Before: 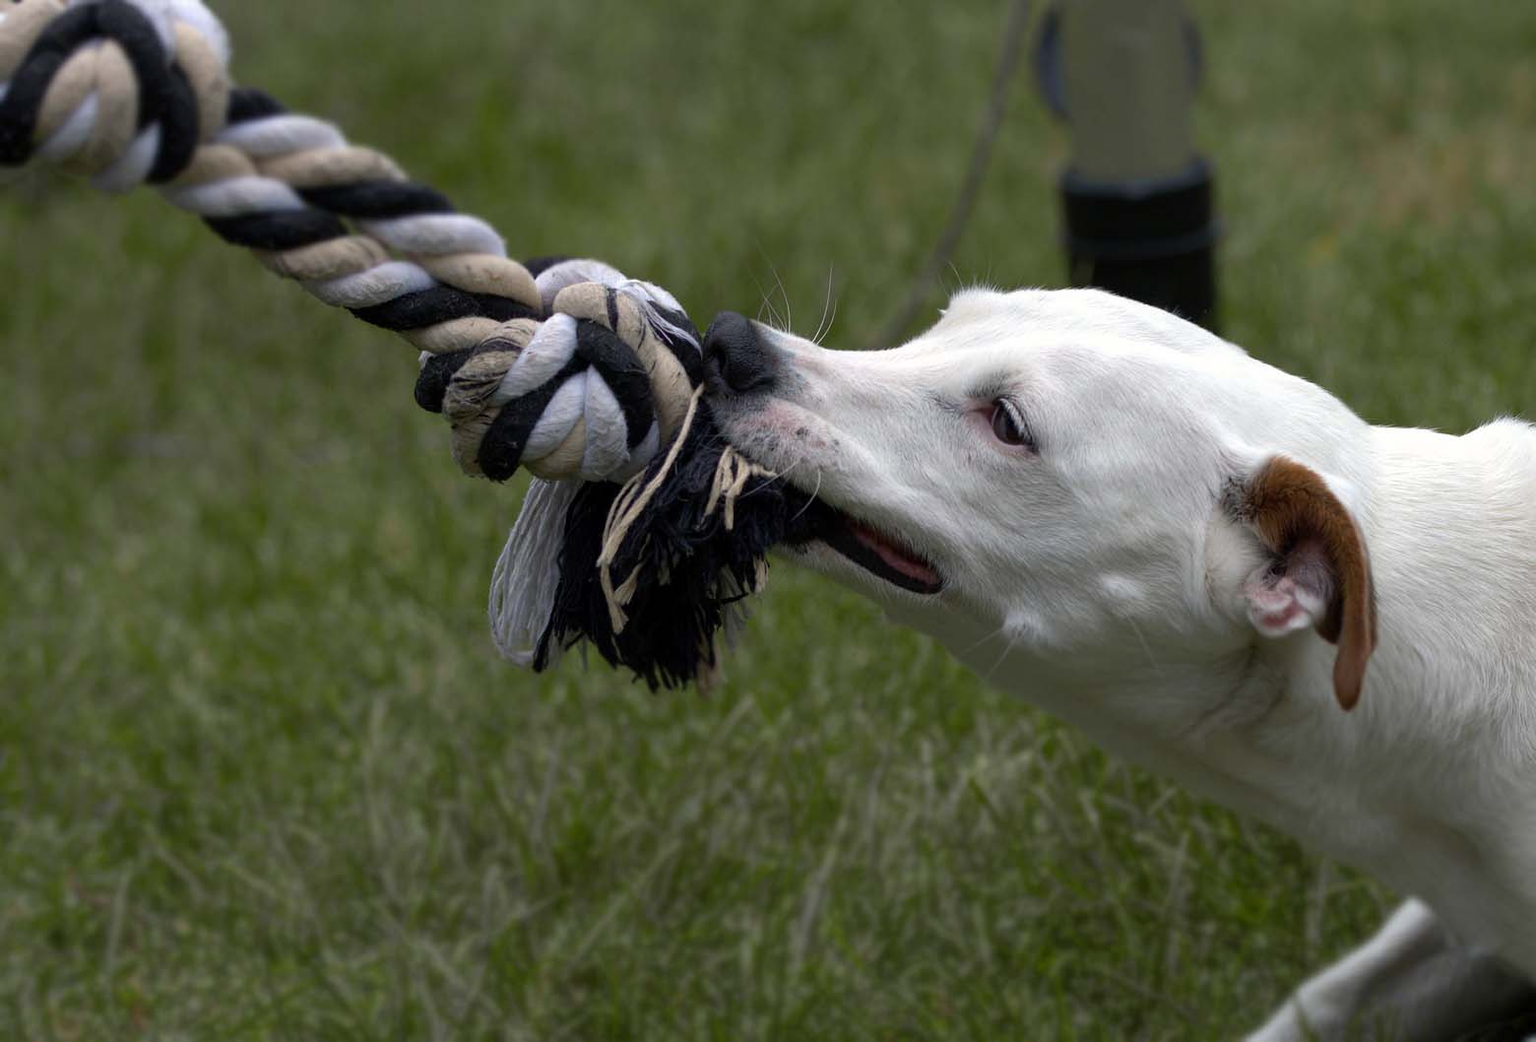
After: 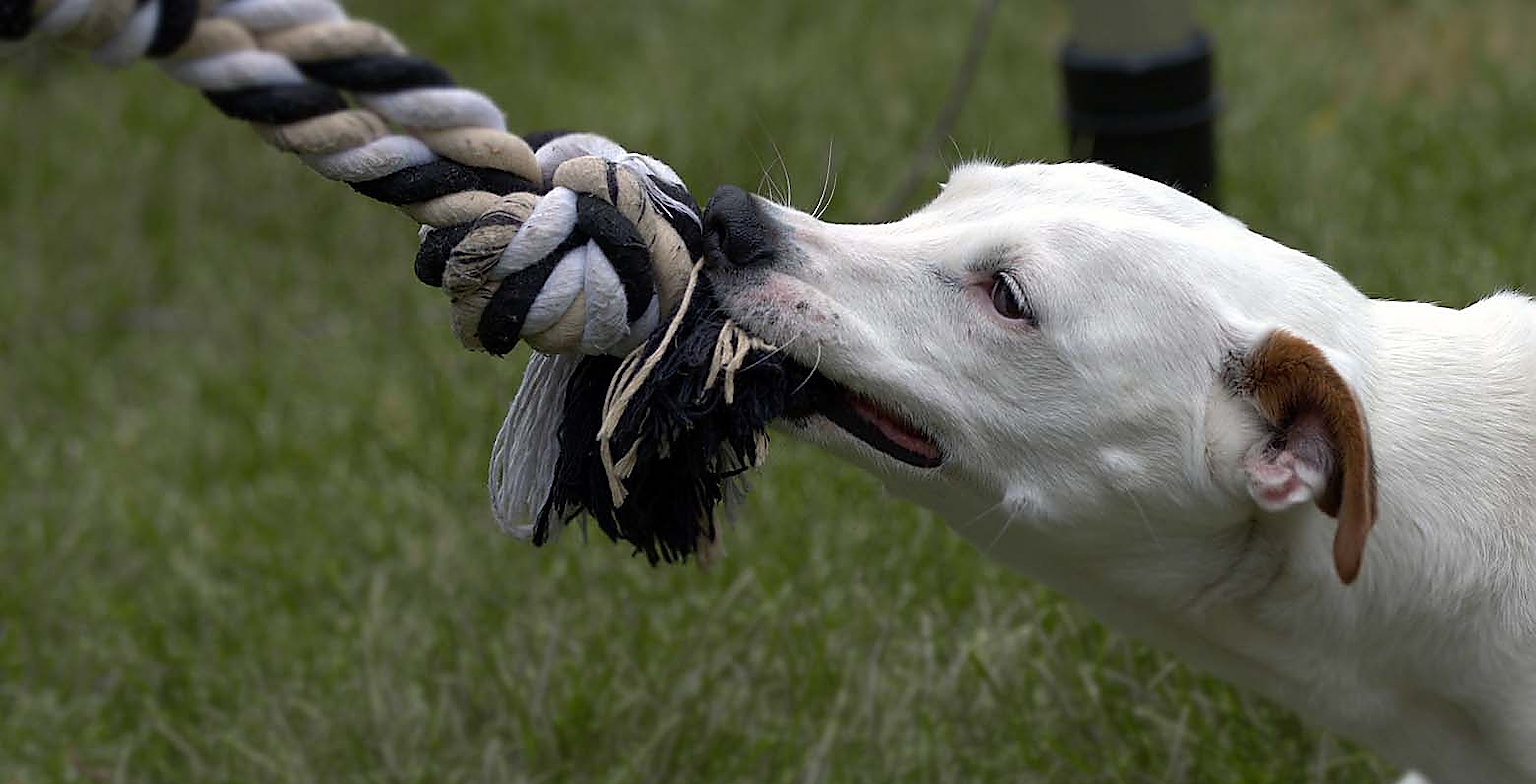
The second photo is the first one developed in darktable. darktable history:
crop and rotate: top 12.152%, bottom 12.478%
sharpen: radius 1.348, amount 1.259, threshold 0.704
